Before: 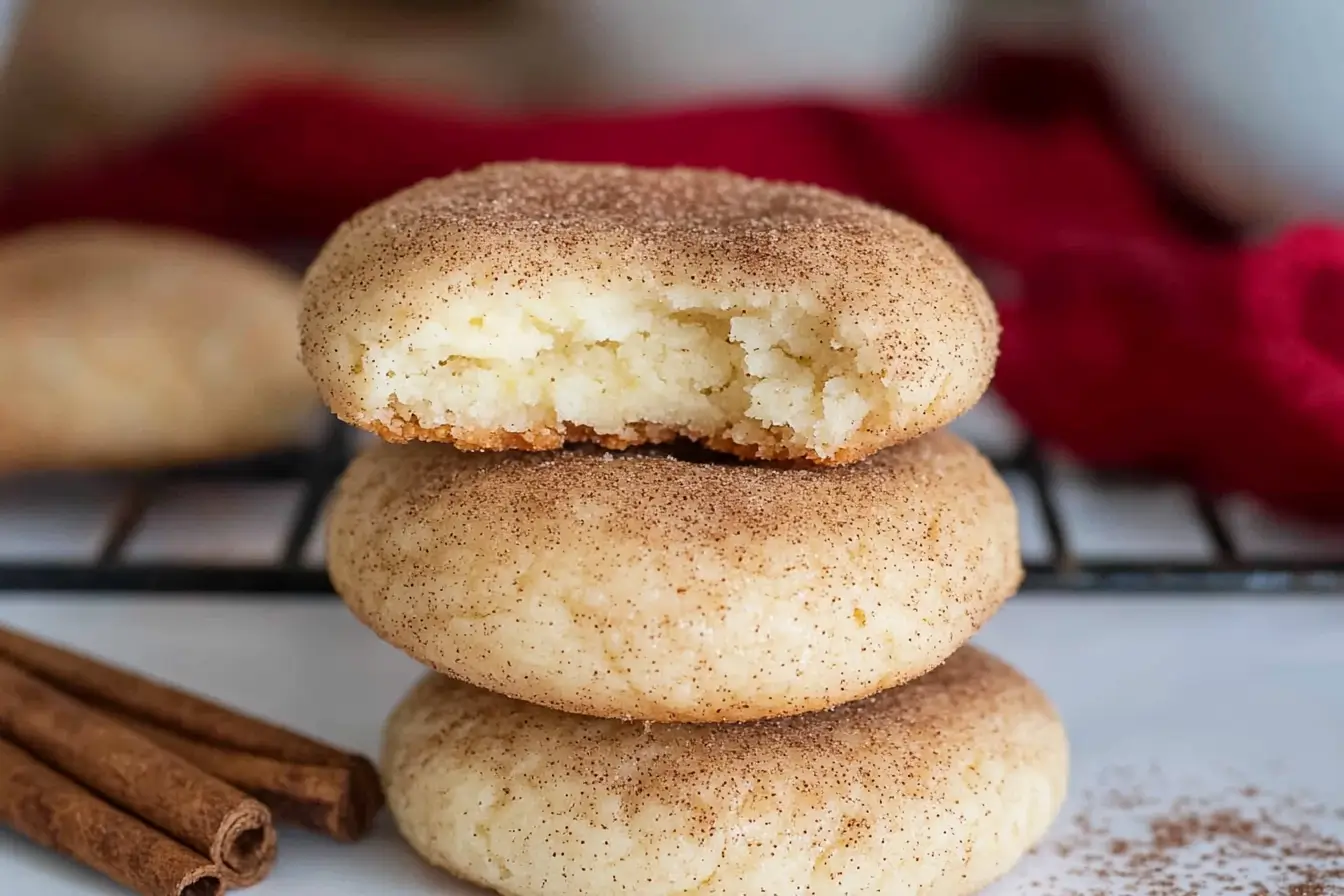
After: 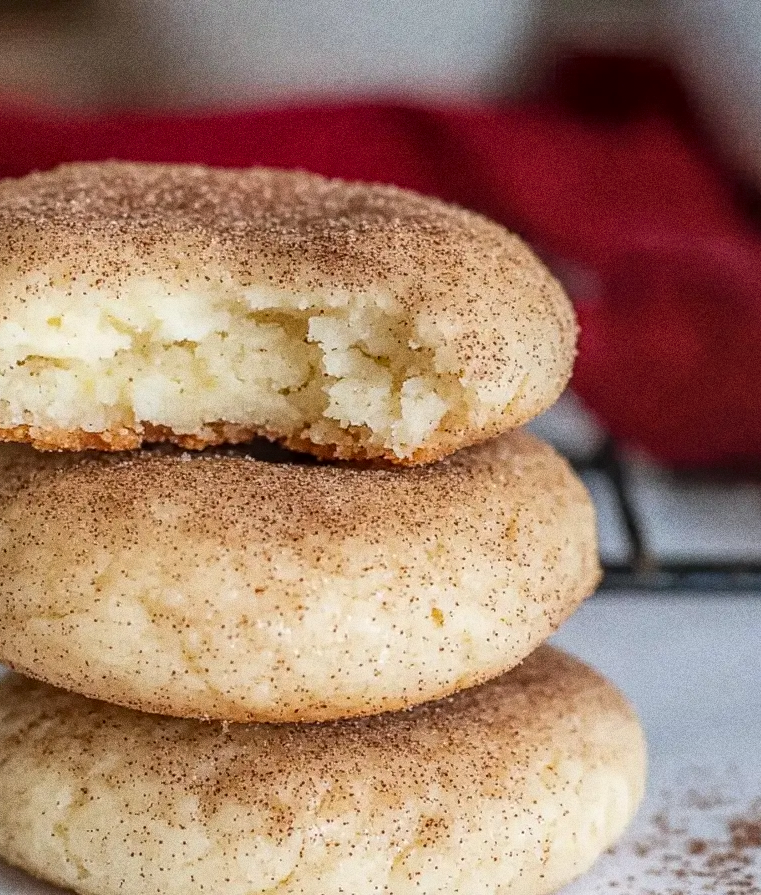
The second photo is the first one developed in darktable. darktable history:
local contrast: highlights 0%, shadows 0%, detail 133%
grain: coarseness 0.09 ISO, strength 40%
exposure: exposure -0.021 EV, compensate highlight preservation false
crop: left 31.458%, top 0%, right 11.876%
